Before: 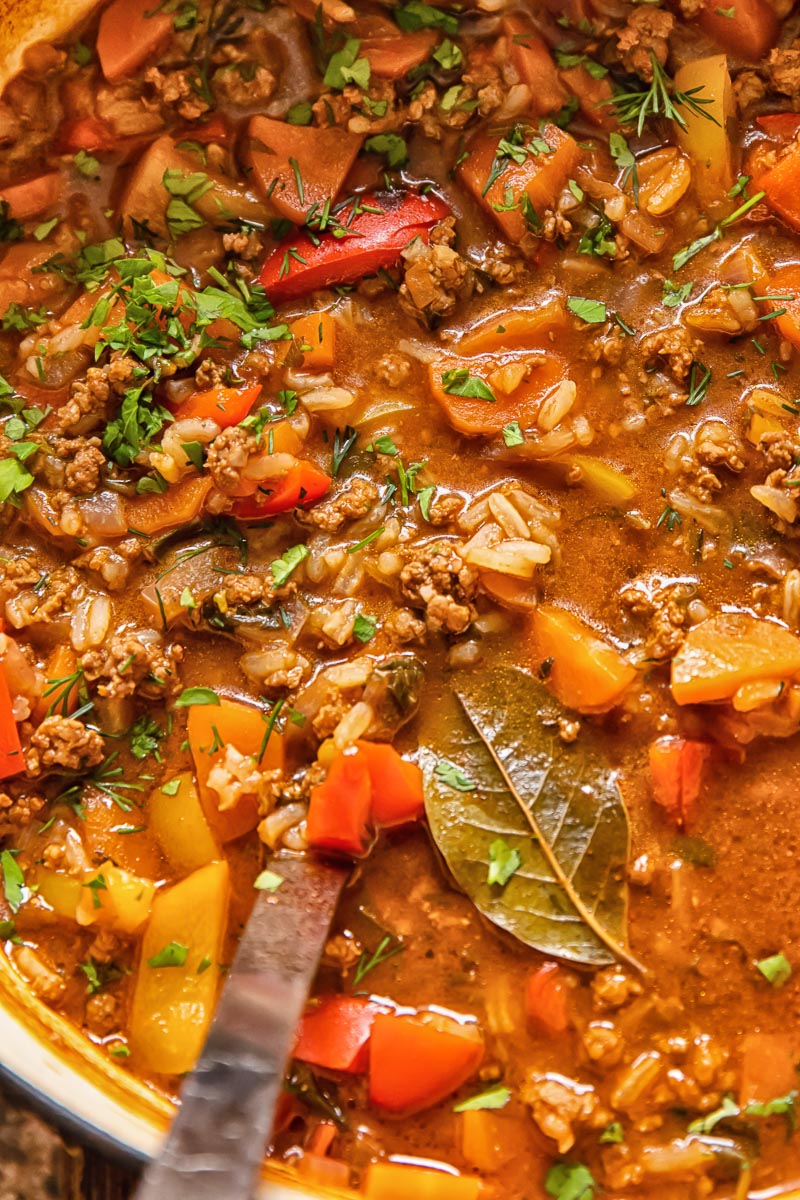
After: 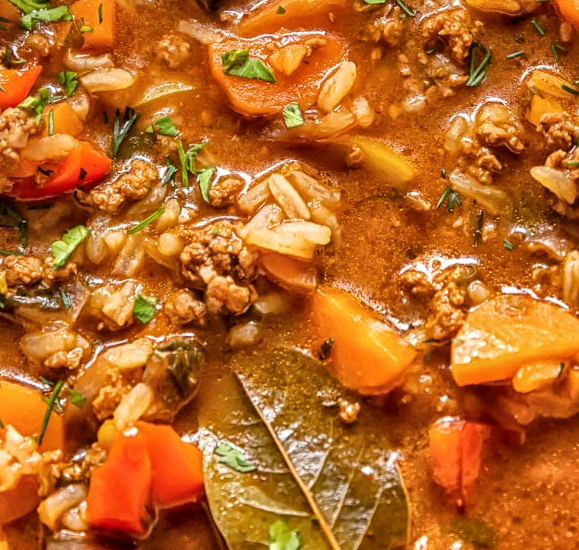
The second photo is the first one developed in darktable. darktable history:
shadows and highlights: shadows -53.32, highlights 86.52, soften with gaussian
local contrast: on, module defaults
color zones: curves: ch0 [(0, 0.5) (0.143, 0.5) (0.286, 0.5) (0.429, 0.5) (0.571, 0.5) (0.714, 0.476) (0.857, 0.5) (1, 0.5)]; ch2 [(0, 0.5) (0.143, 0.5) (0.286, 0.5) (0.429, 0.5) (0.571, 0.5) (0.714, 0.487) (0.857, 0.5) (1, 0.5)]
crop and rotate: left 27.585%, top 26.632%, bottom 27.459%
